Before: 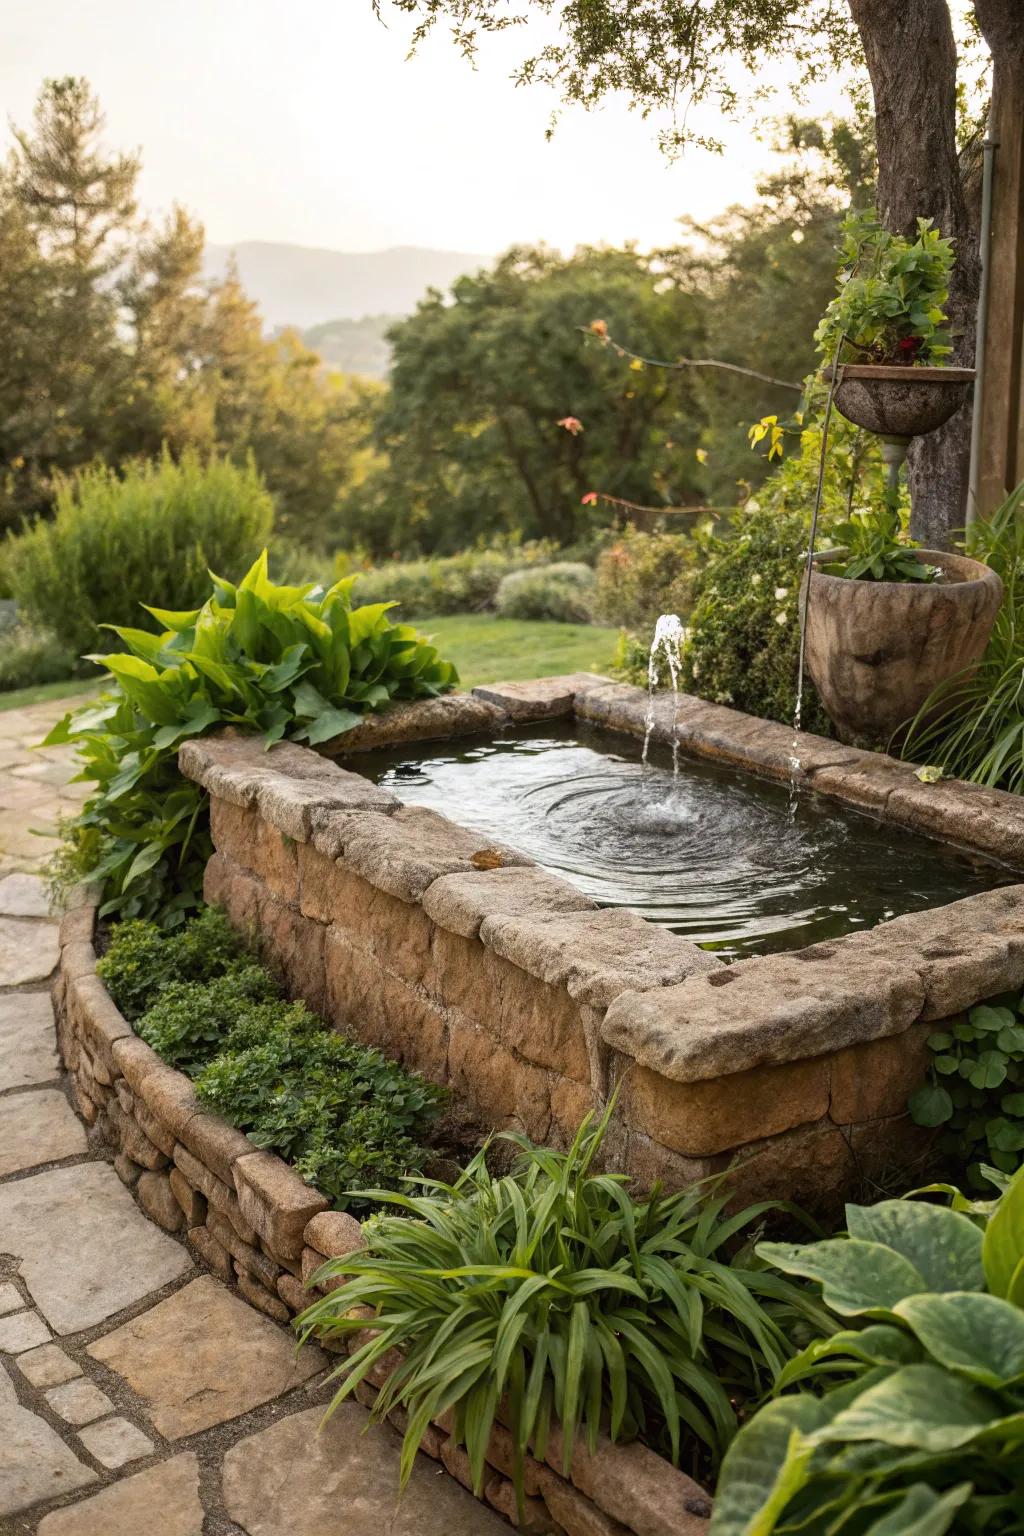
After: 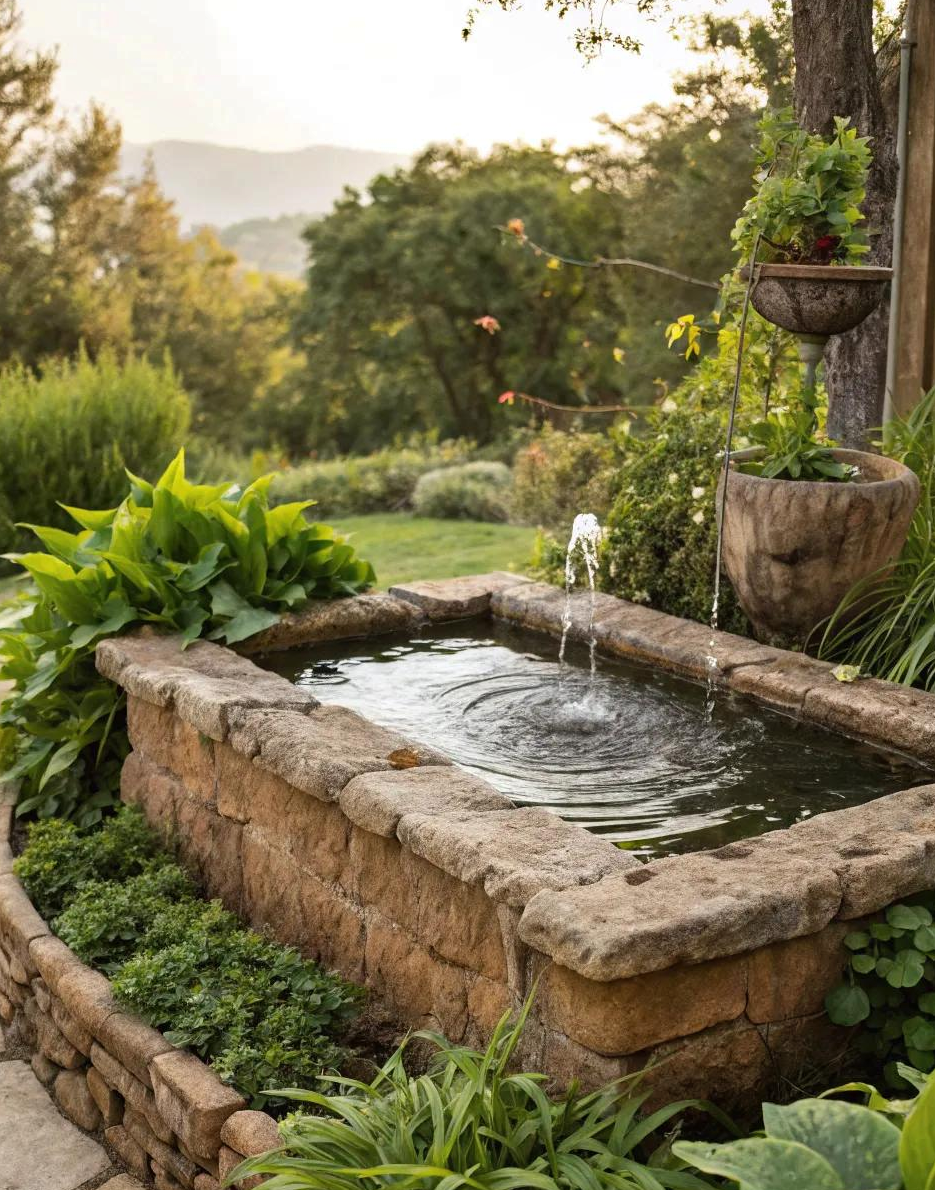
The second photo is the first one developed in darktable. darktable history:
shadows and highlights: soften with gaussian
crop: left 8.155%, top 6.611%, bottom 15.385%
